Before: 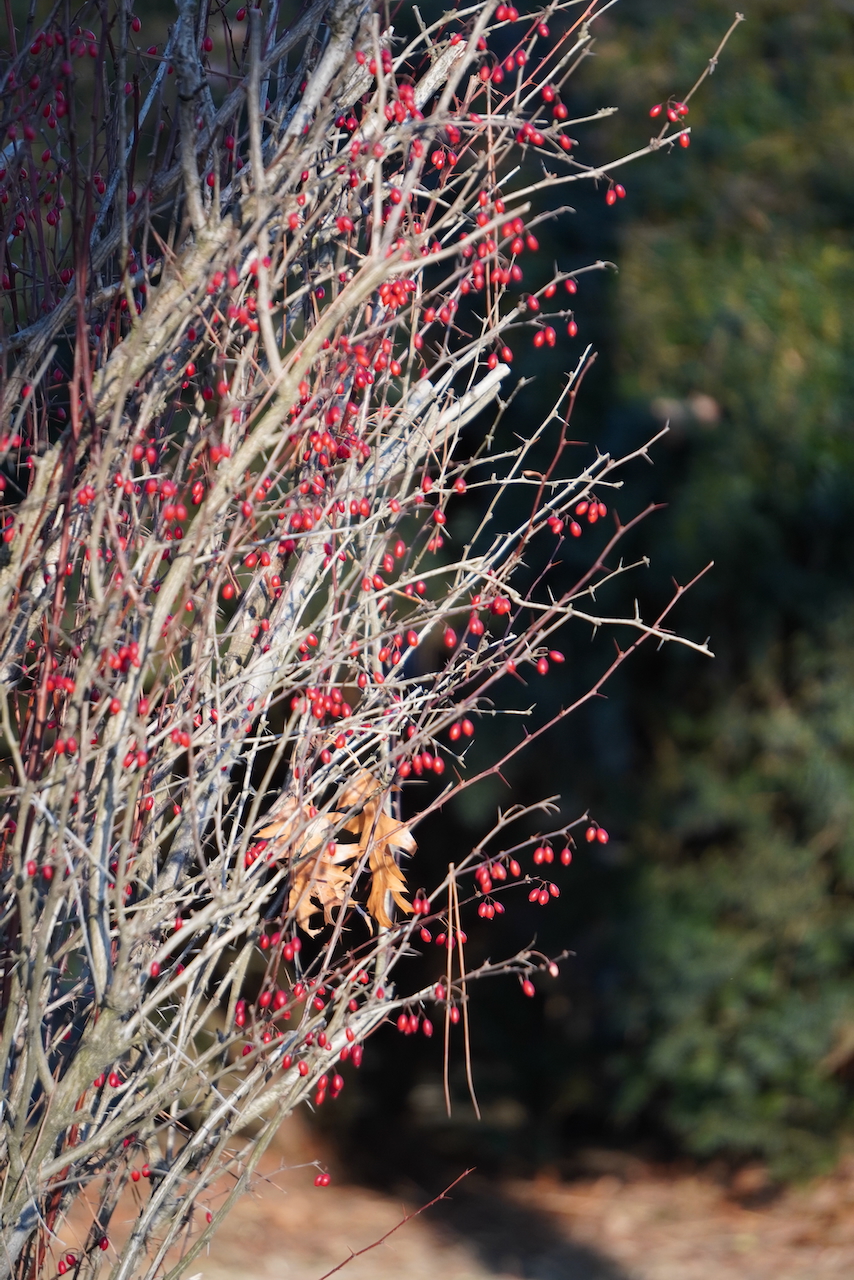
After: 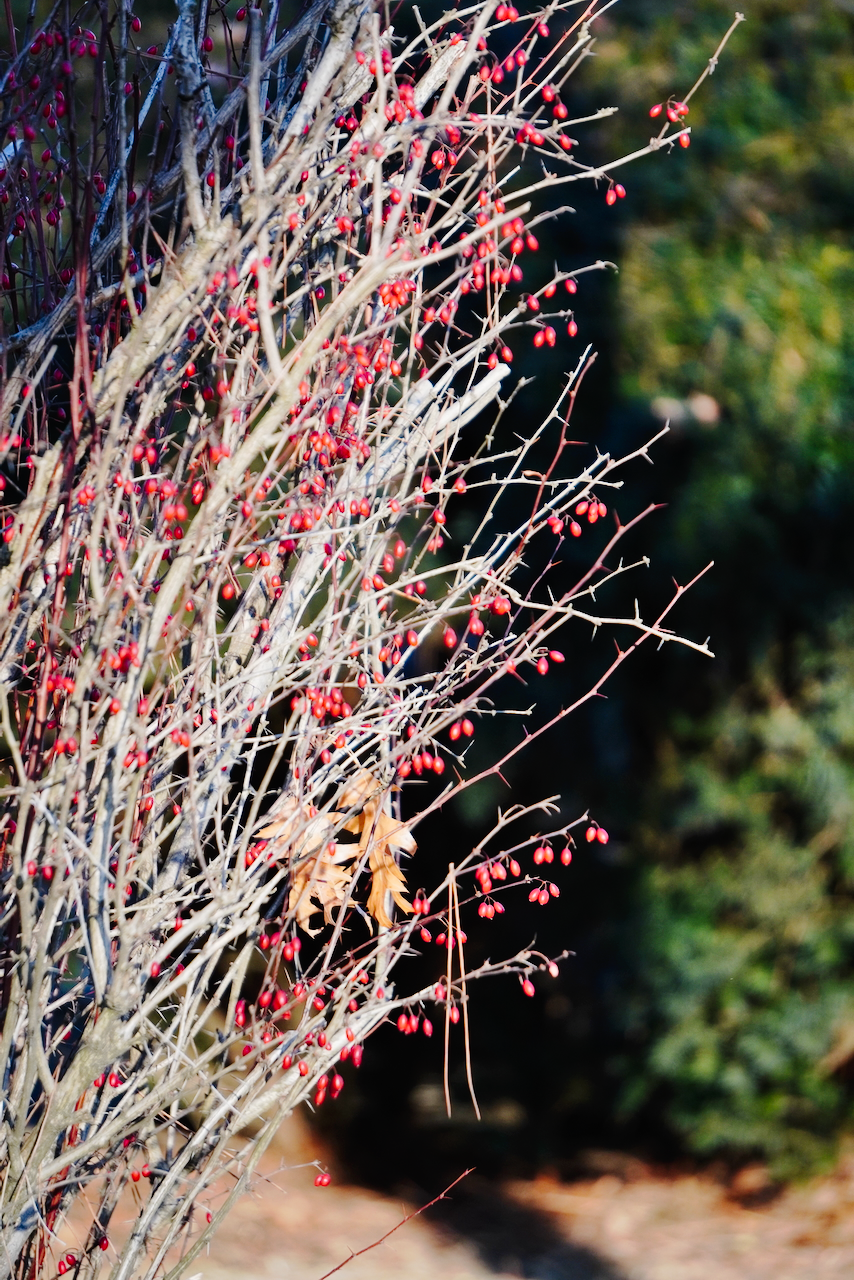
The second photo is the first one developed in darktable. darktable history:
tone curve: curves: ch0 [(0, 0) (0.003, 0.001) (0.011, 0.006) (0.025, 0.012) (0.044, 0.018) (0.069, 0.025) (0.1, 0.045) (0.136, 0.074) (0.177, 0.124) (0.224, 0.196) (0.277, 0.289) (0.335, 0.396) (0.399, 0.495) (0.468, 0.585) (0.543, 0.663) (0.623, 0.728) (0.709, 0.808) (0.801, 0.87) (0.898, 0.932) (1, 1)], preserve colors none
shadows and highlights: shadows 43.85, white point adjustment -1.3, soften with gaussian
